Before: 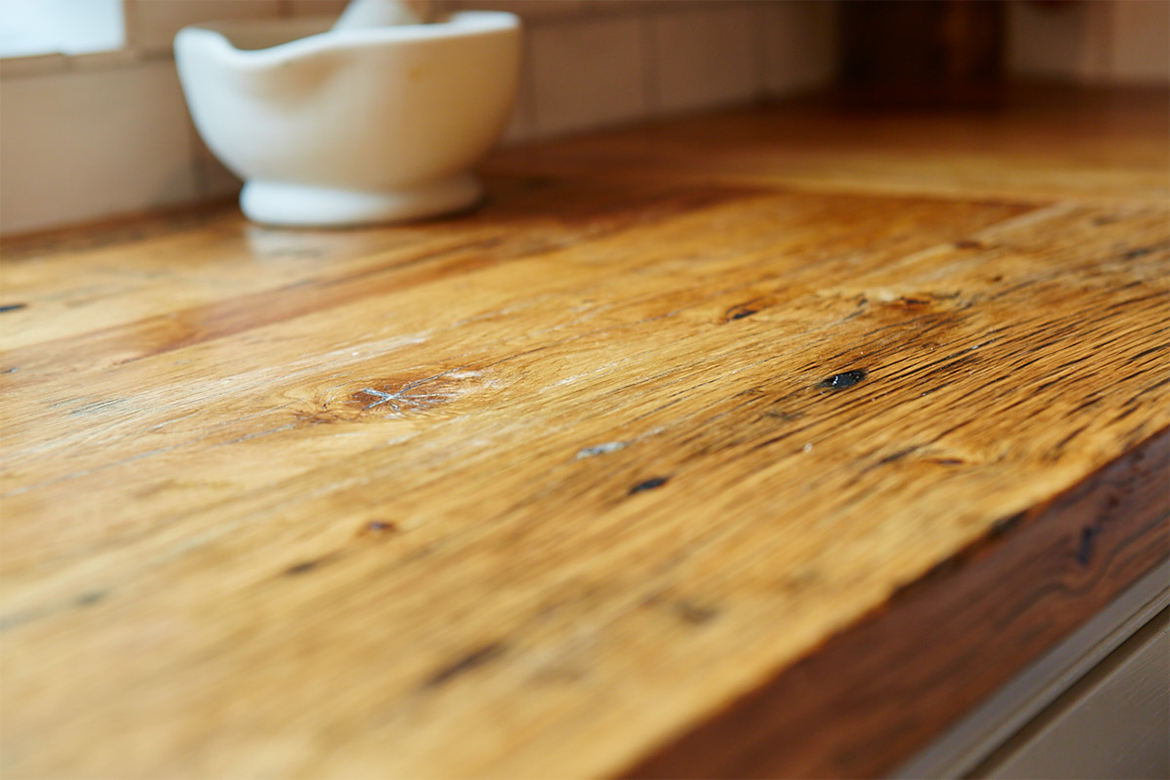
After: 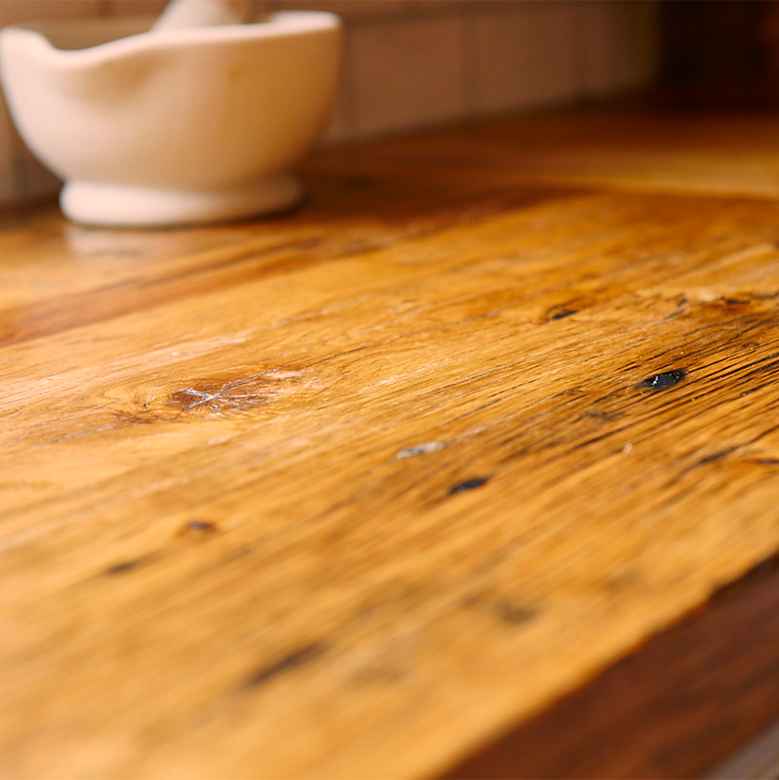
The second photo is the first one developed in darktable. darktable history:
color correction: highlights a* 17.88, highlights b* 18.79
crop: left 15.419%, right 17.914%
